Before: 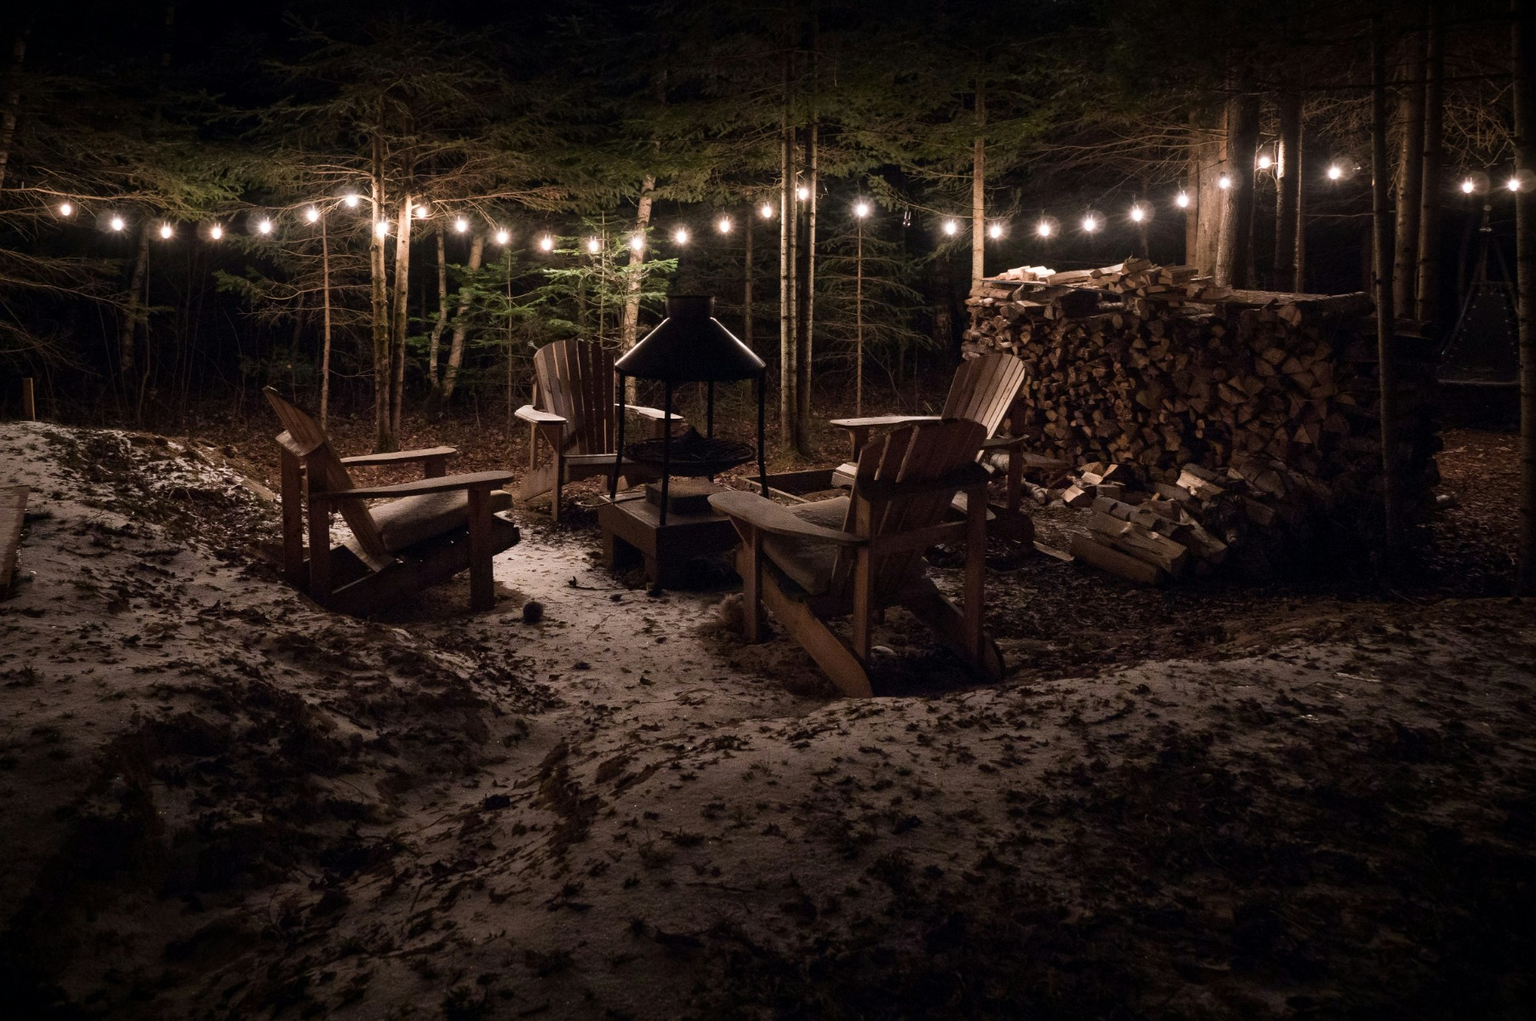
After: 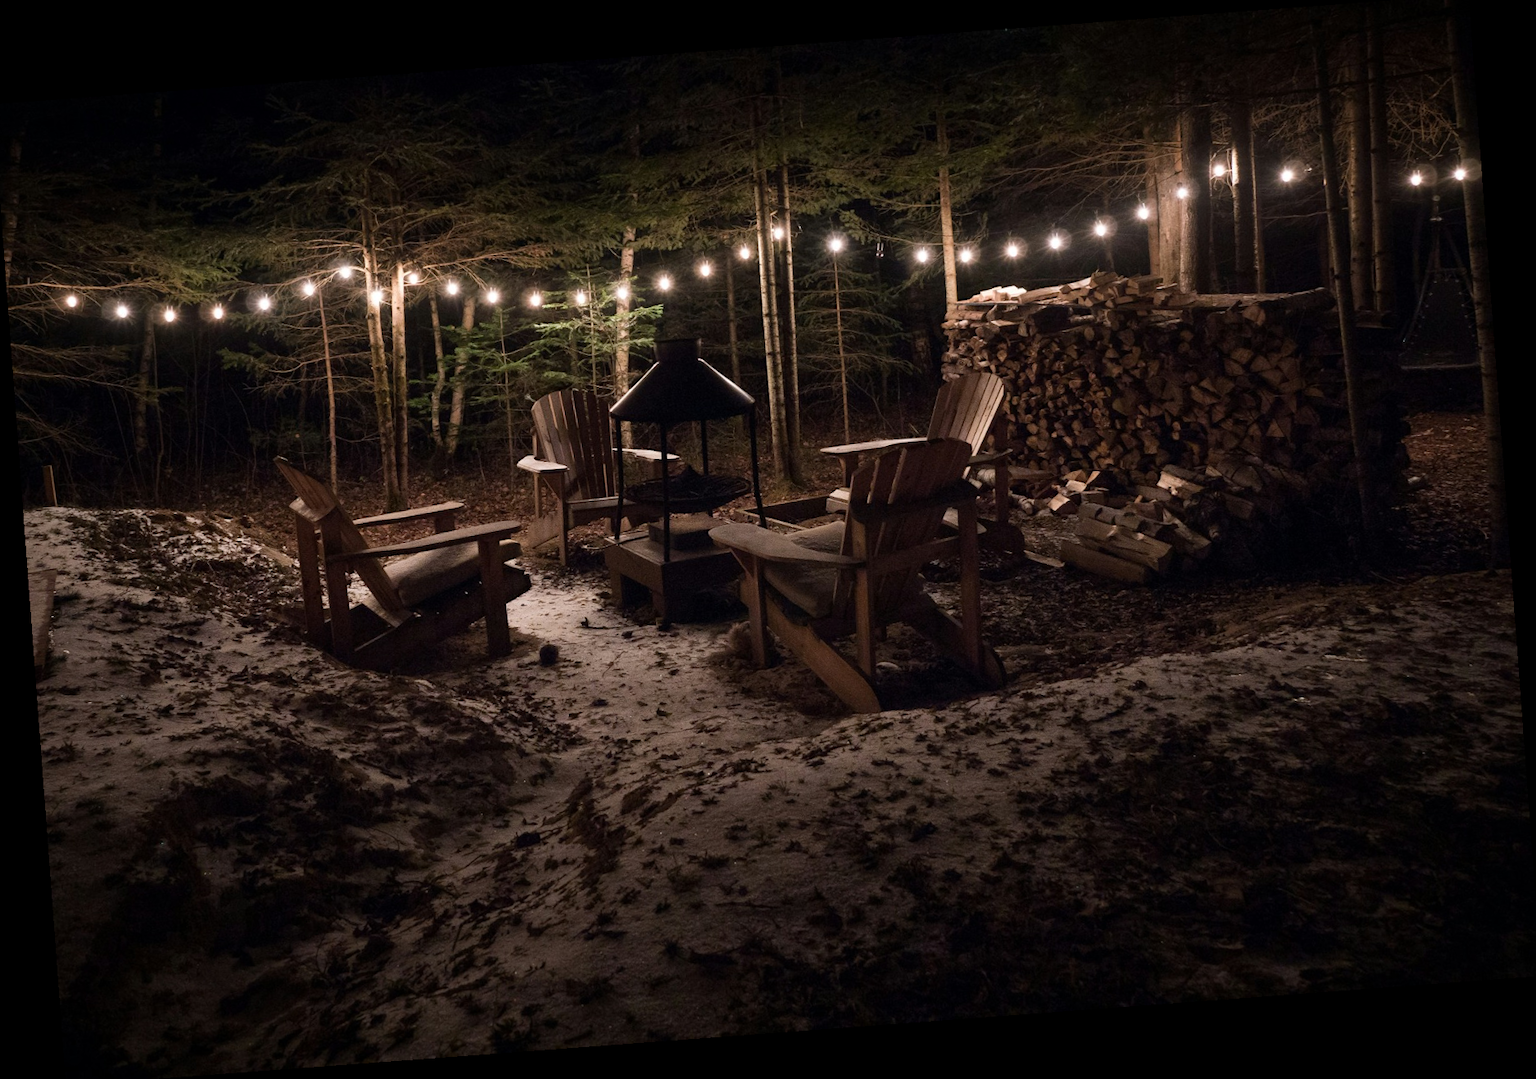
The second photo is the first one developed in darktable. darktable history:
crop: left 0.434%, top 0.485%, right 0.244%, bottom 0.386%
rotate and perspective: rotation -4.25°, automatic cropping off
